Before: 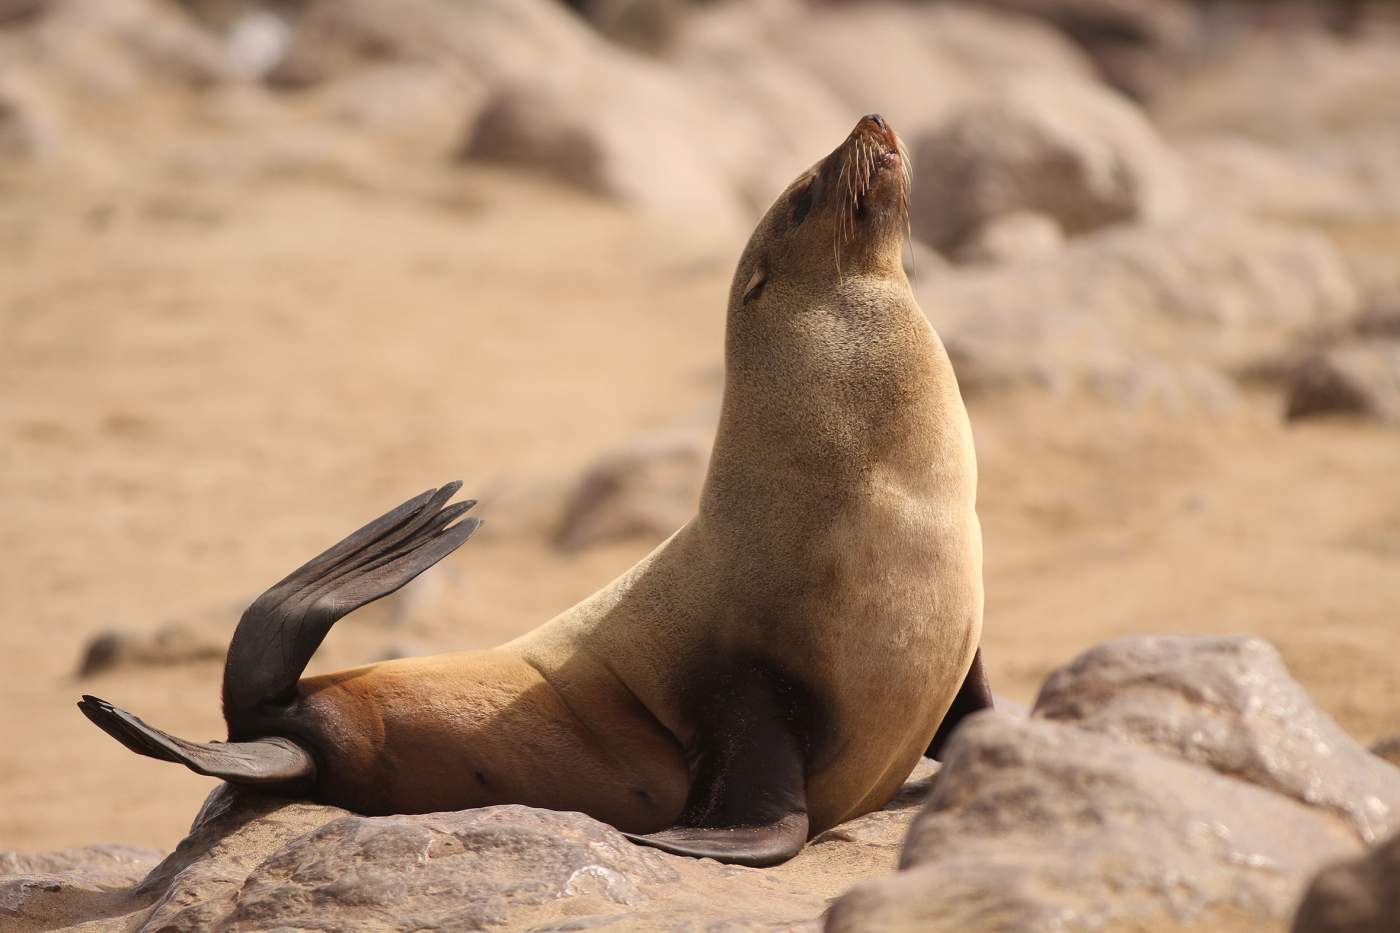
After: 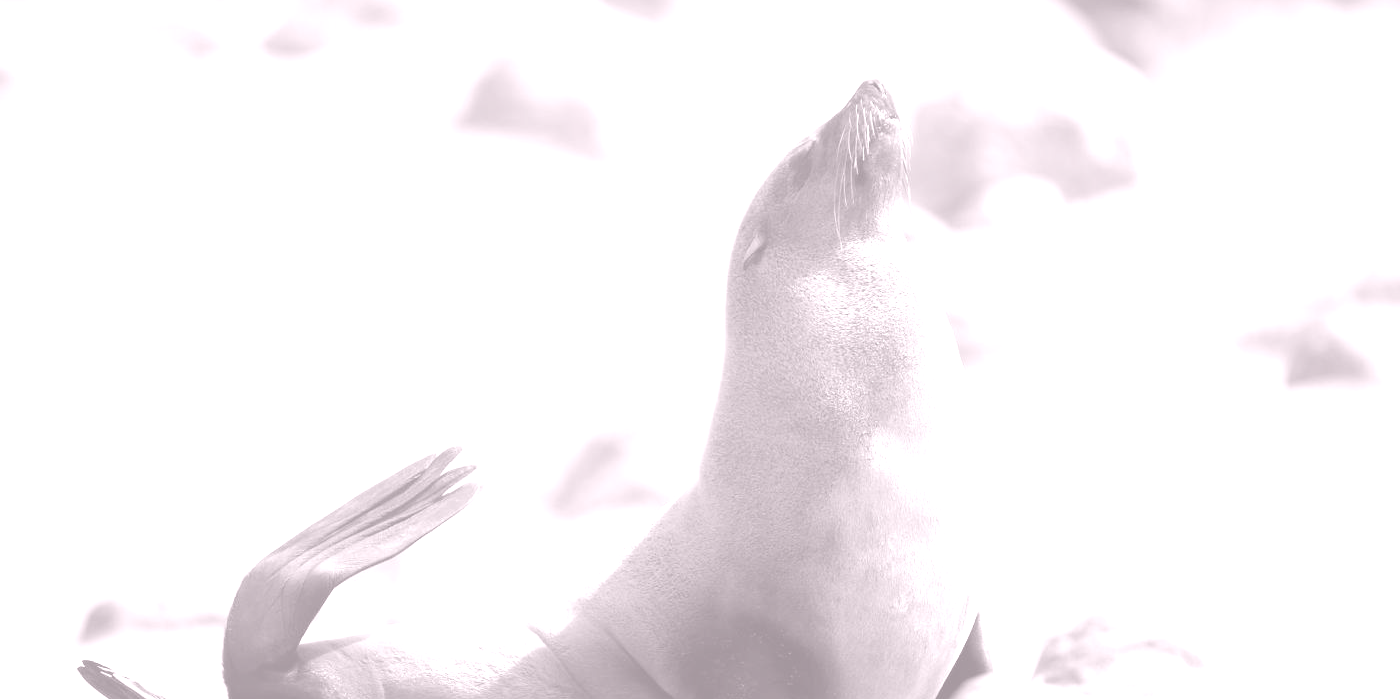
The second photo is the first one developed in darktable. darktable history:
exposure: black level correction 0.001, compensate highlight preservation false
colorize: hue 25.2°, saturation 83%, source mix 82%, lightness 79%, version 1
crop: top 3.857%, bottom 21.132%
local contrast: detail 70%
